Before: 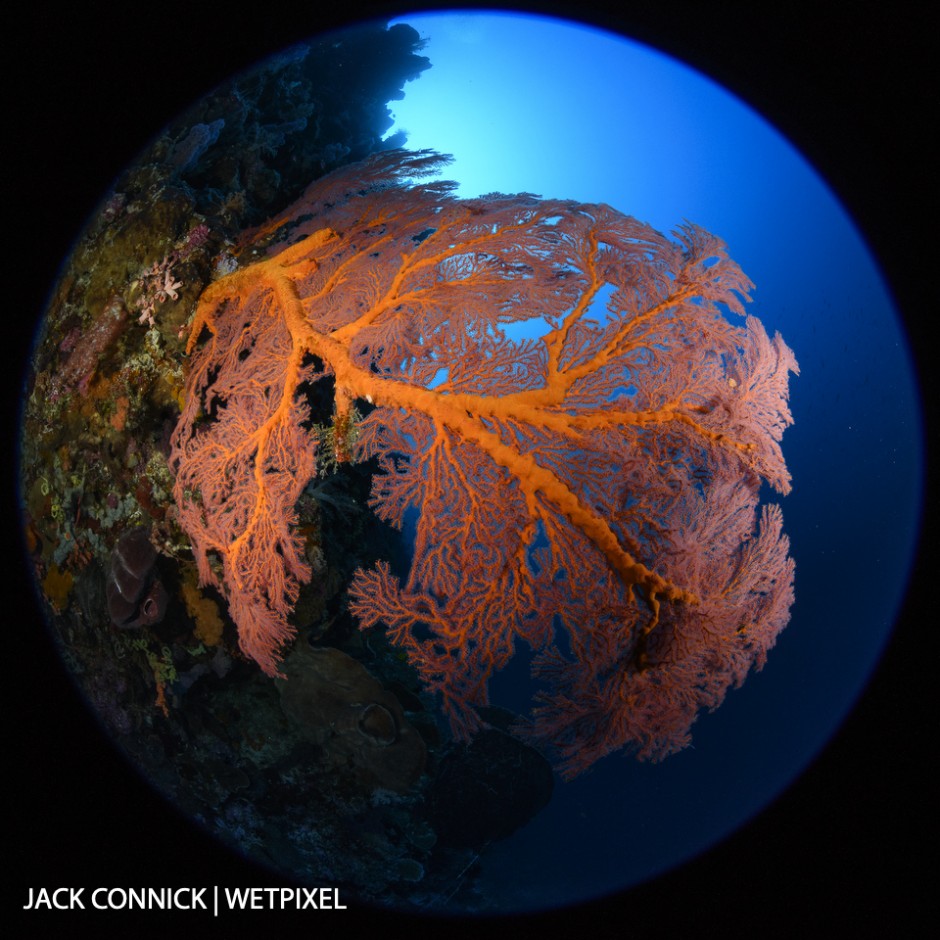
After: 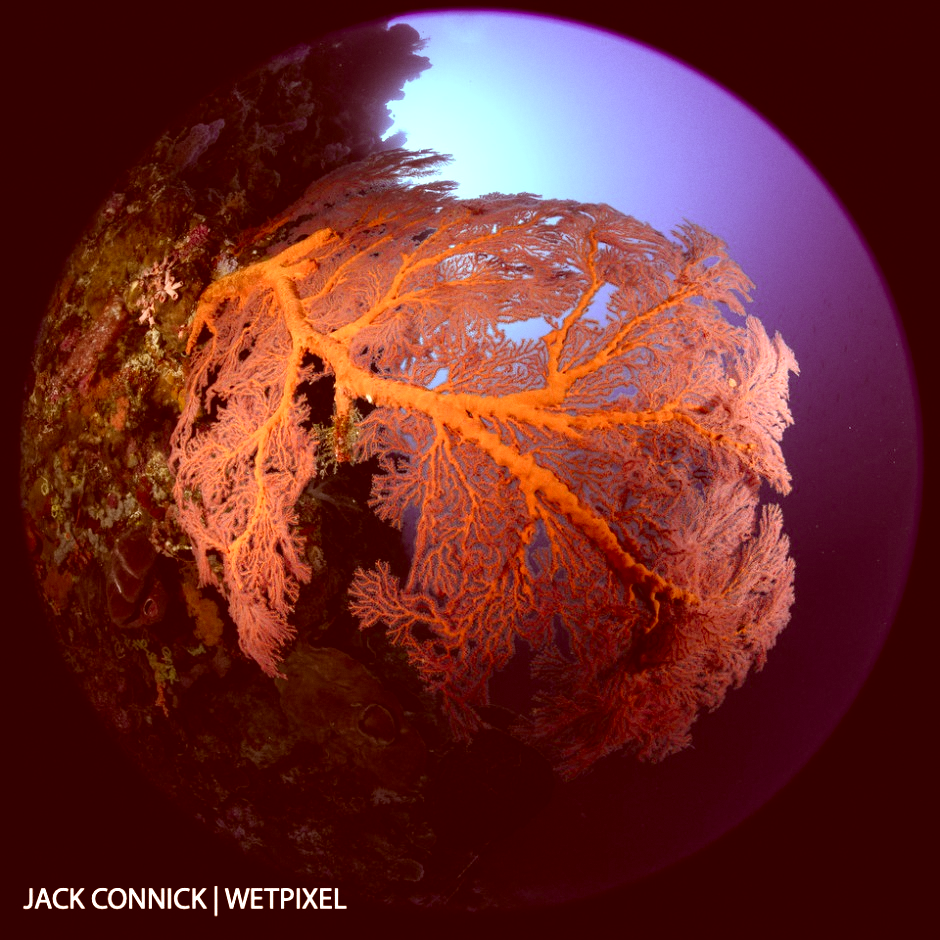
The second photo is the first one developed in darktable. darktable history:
exposure: black level correction 0, exposure 0.7 EV, compensate exposure bias true, compensate highlight preservation false
grain: coarseness 0.09 ISO, strength 10%
color correction: highlights a* 9.03, highlights b* 8.71, shadows a* 40, shadows b* 40, saturation 0.8
